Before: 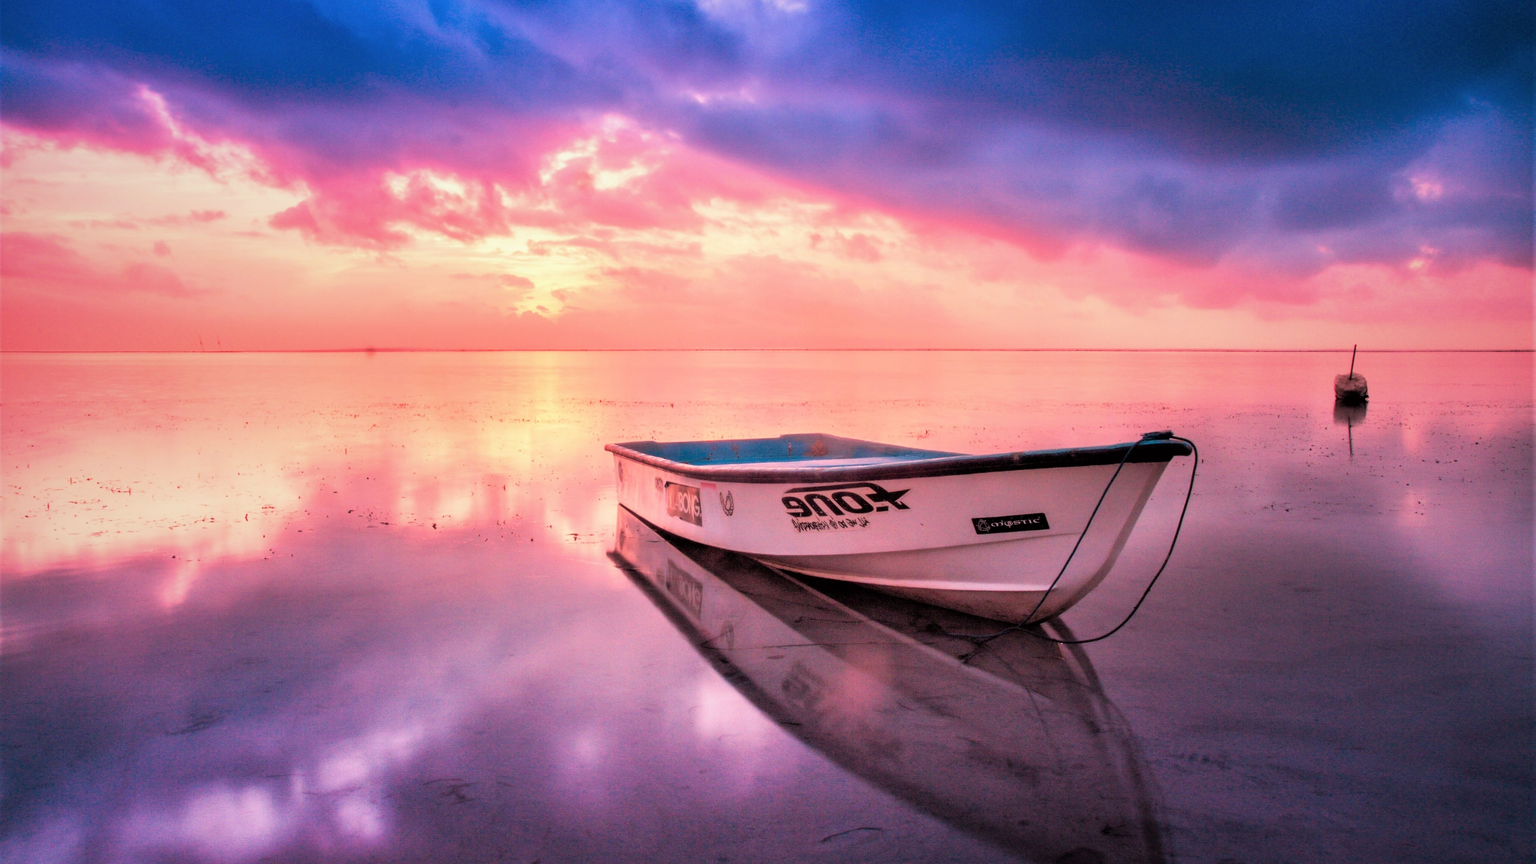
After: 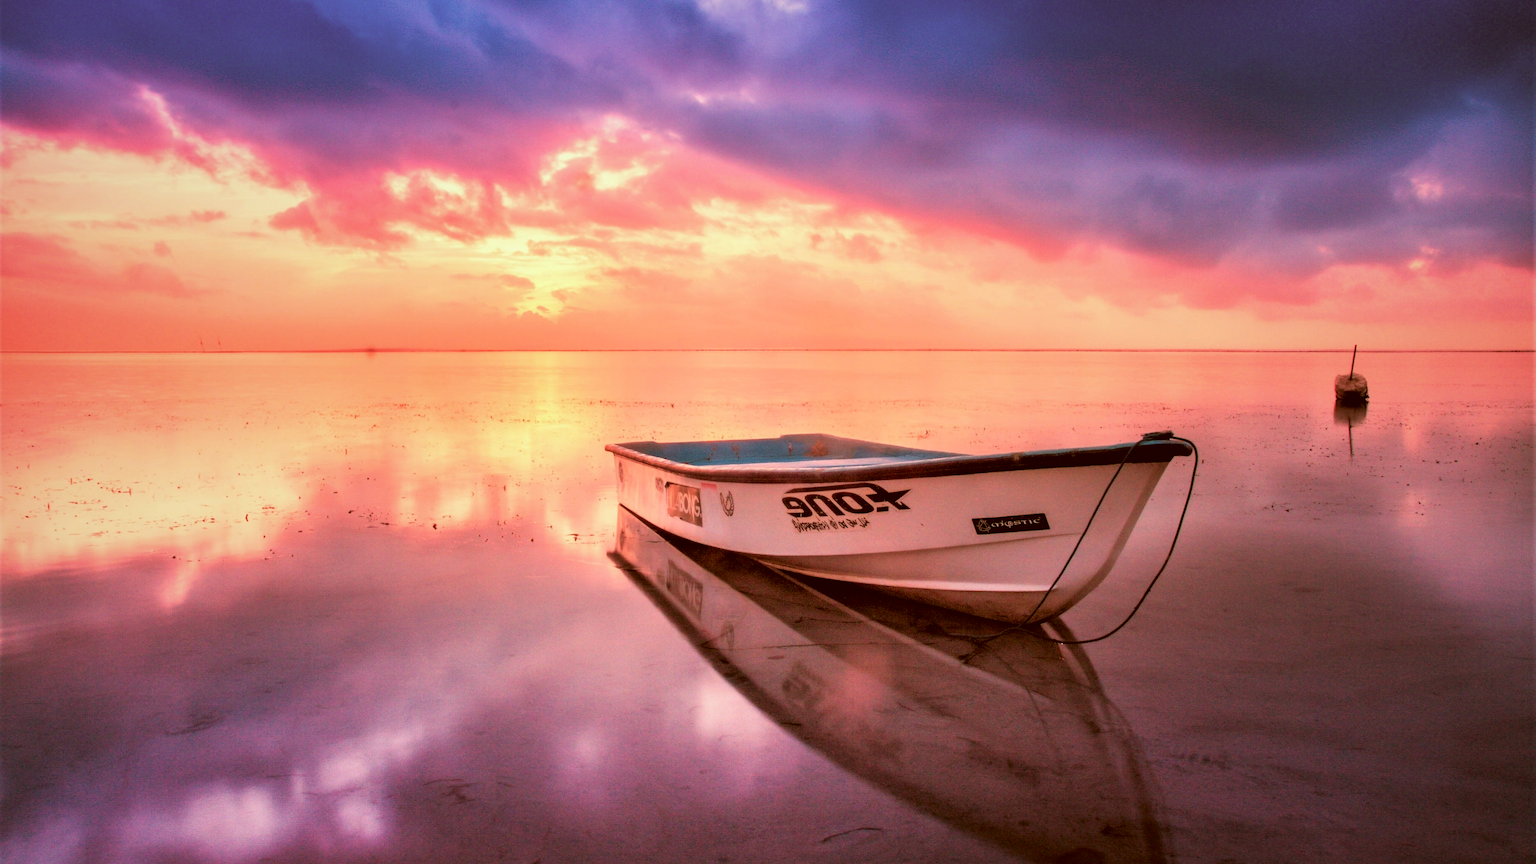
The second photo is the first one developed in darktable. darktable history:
color correction: highlights a* -5.38, highlights b* 9.8, shadows a* 9.49, shadows b* 24.55
